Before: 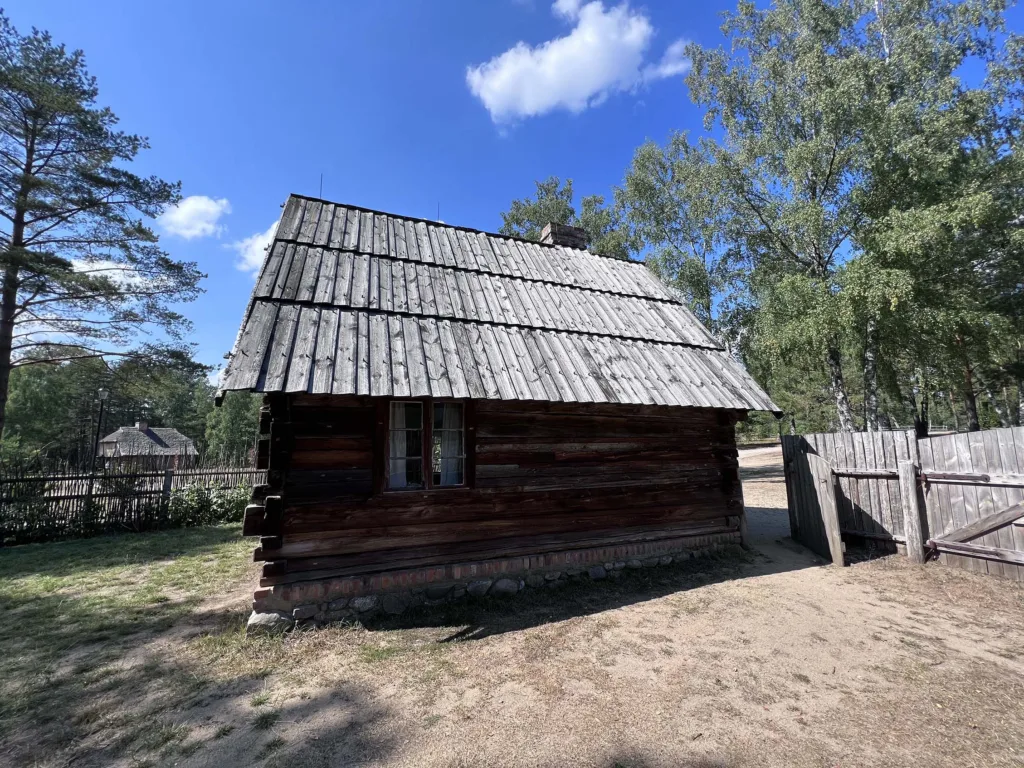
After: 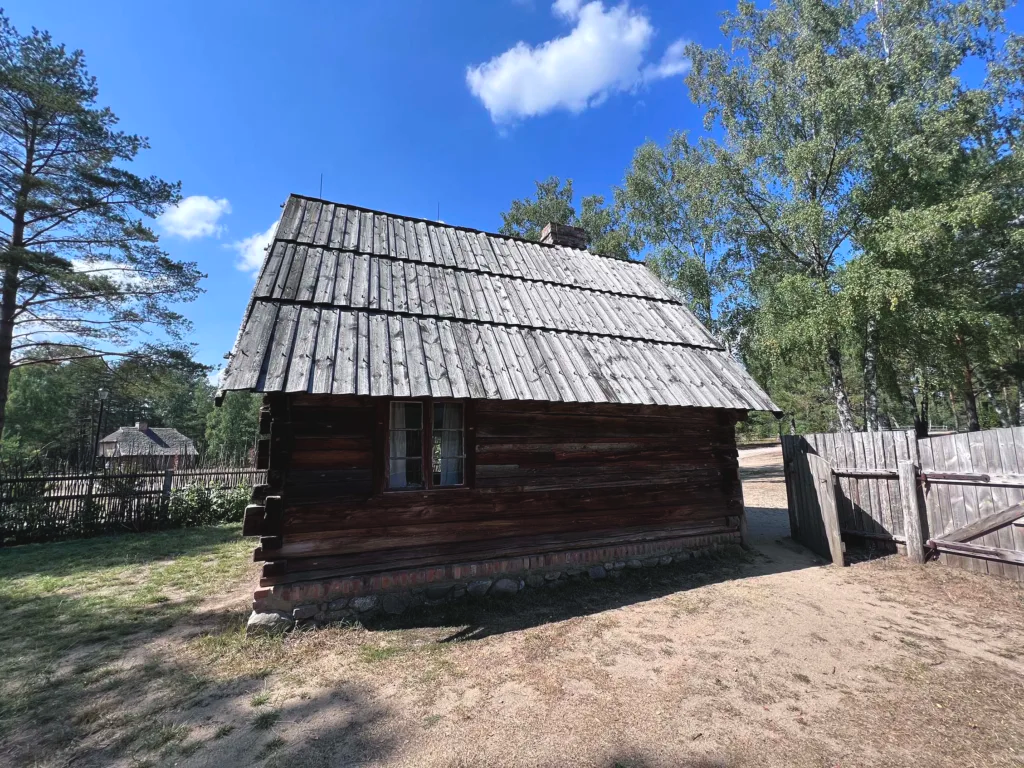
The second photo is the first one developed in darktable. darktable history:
exposure: black level correction -0.005, exposure 0.054 EV, compensate highlight preservation false
shadows and highlights: shadows 22.7, highlights -48.71, soften with gaussian
